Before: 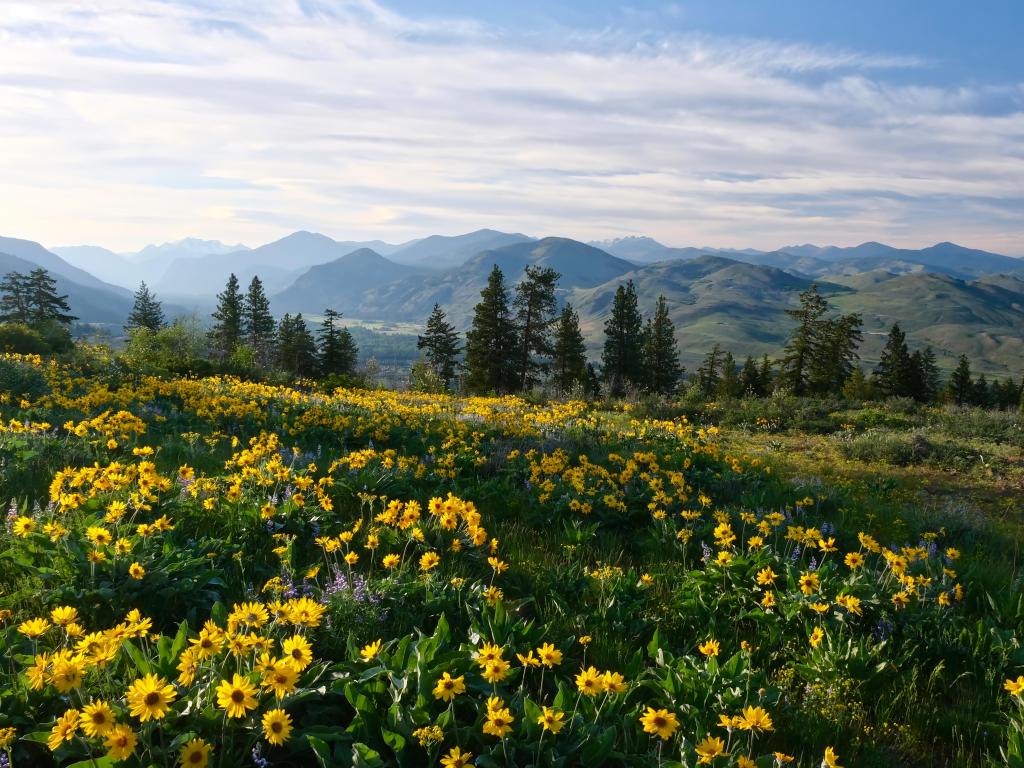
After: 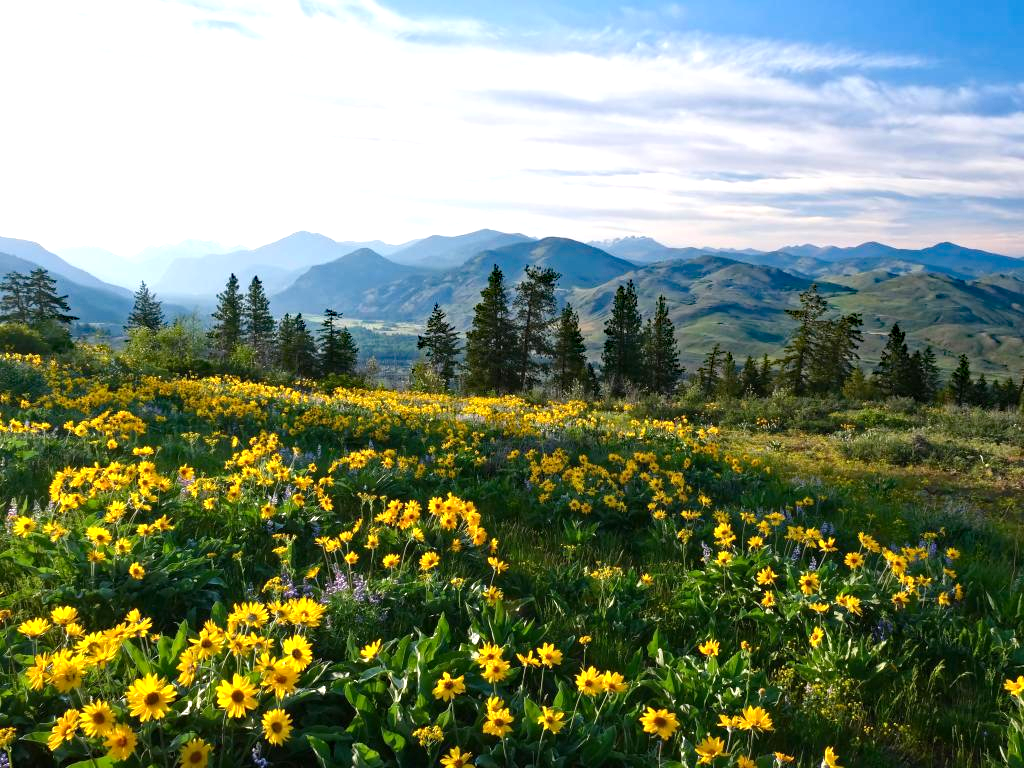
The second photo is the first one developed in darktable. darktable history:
exposure: exposure 0.602 EV, compensate highlight preservation false
haze removal: strength 0.491, distance 0.427, adaptive false
